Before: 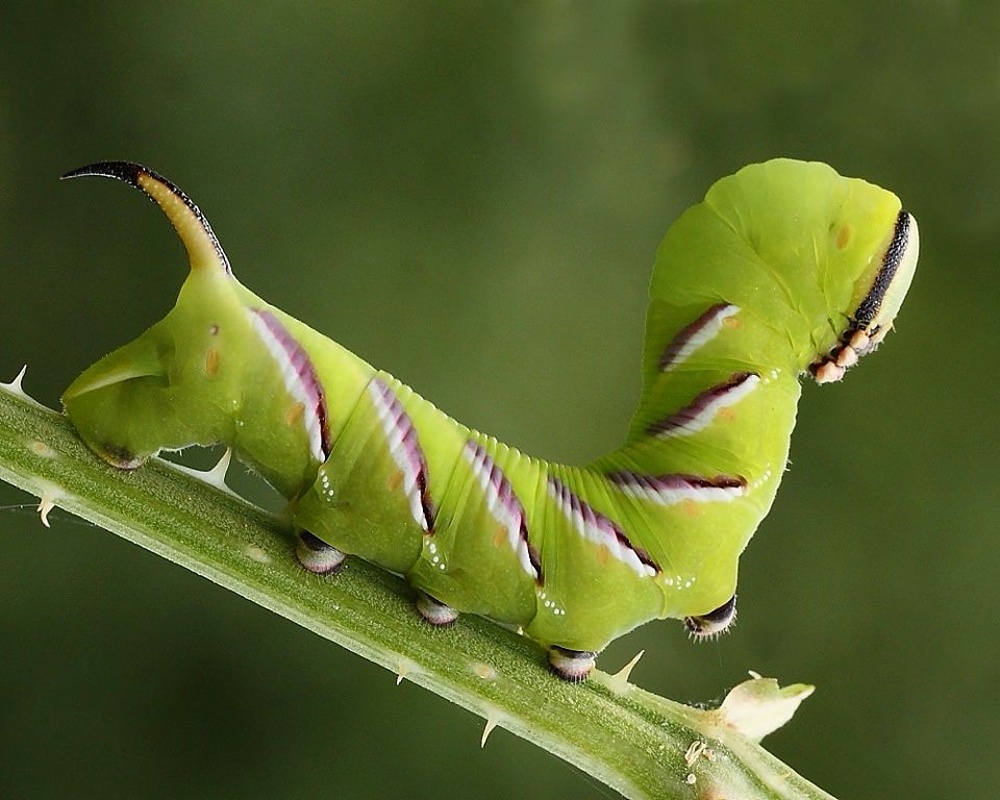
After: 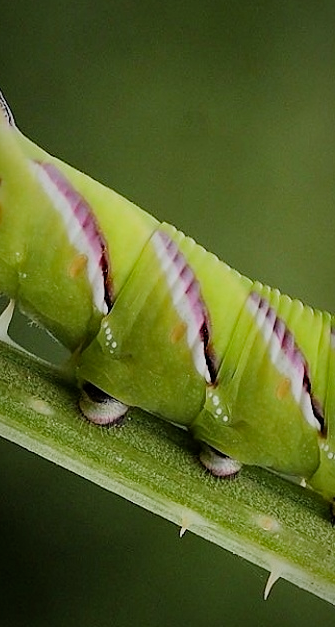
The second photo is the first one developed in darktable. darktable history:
vignetting: fall-off start 80.87%, fall-off radius 61.59%, brightness -0.384, saturation 0.007, center (0, 0.007), automatic ratio true, width/height ratio 1.418
haze removal: compatibility mode true, adaptive false
crop and rotate: left 21.77%, top 18.528%, right 44.676%, bottom 2.997%
filmic rgb: black relative exposure -7.65 EV, white relative exposure 4.56 EV, hardness 3.61
